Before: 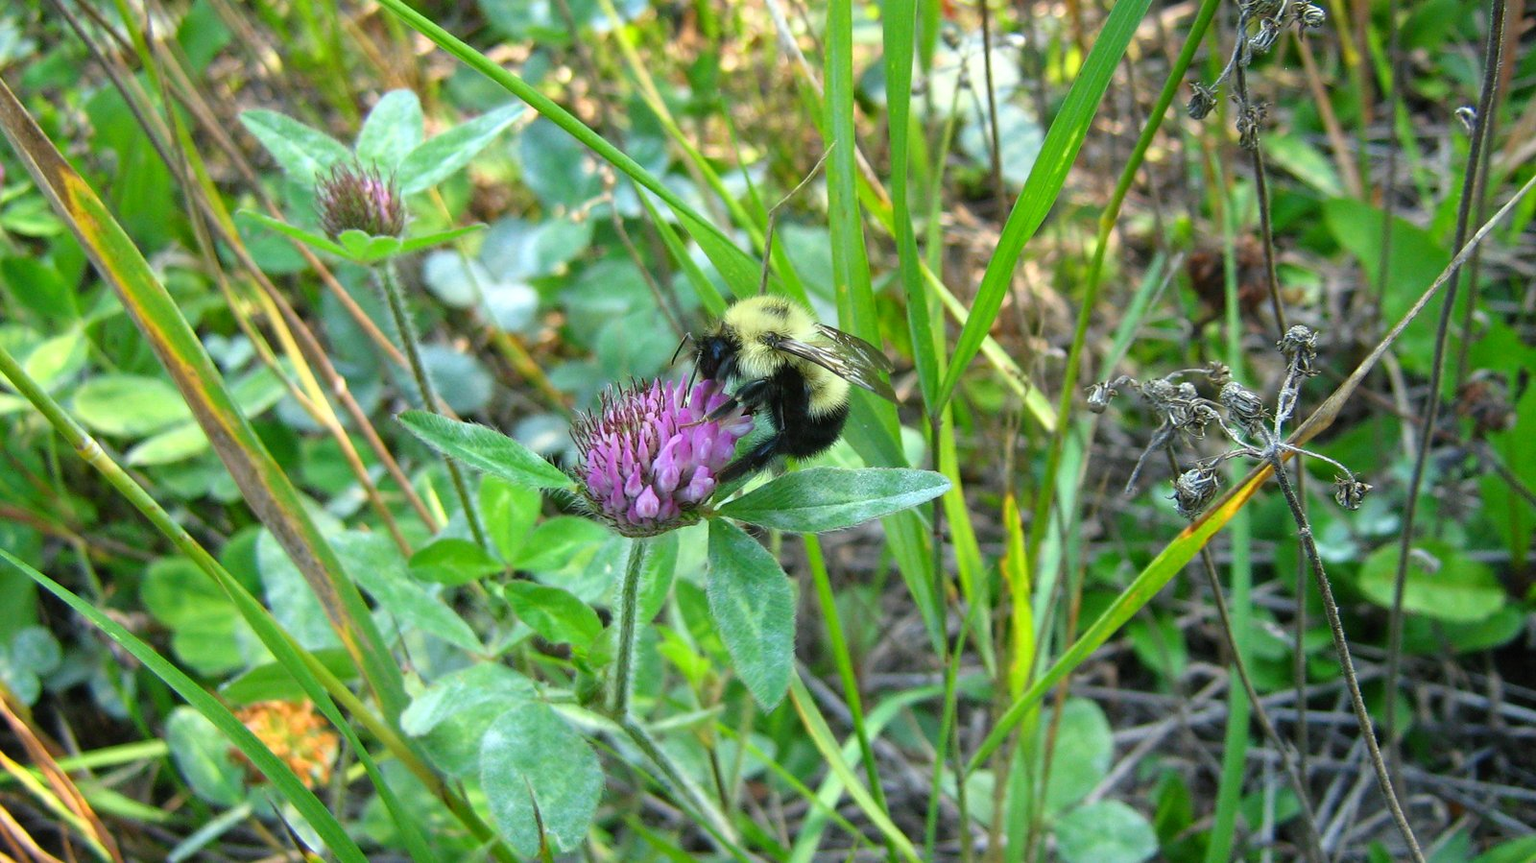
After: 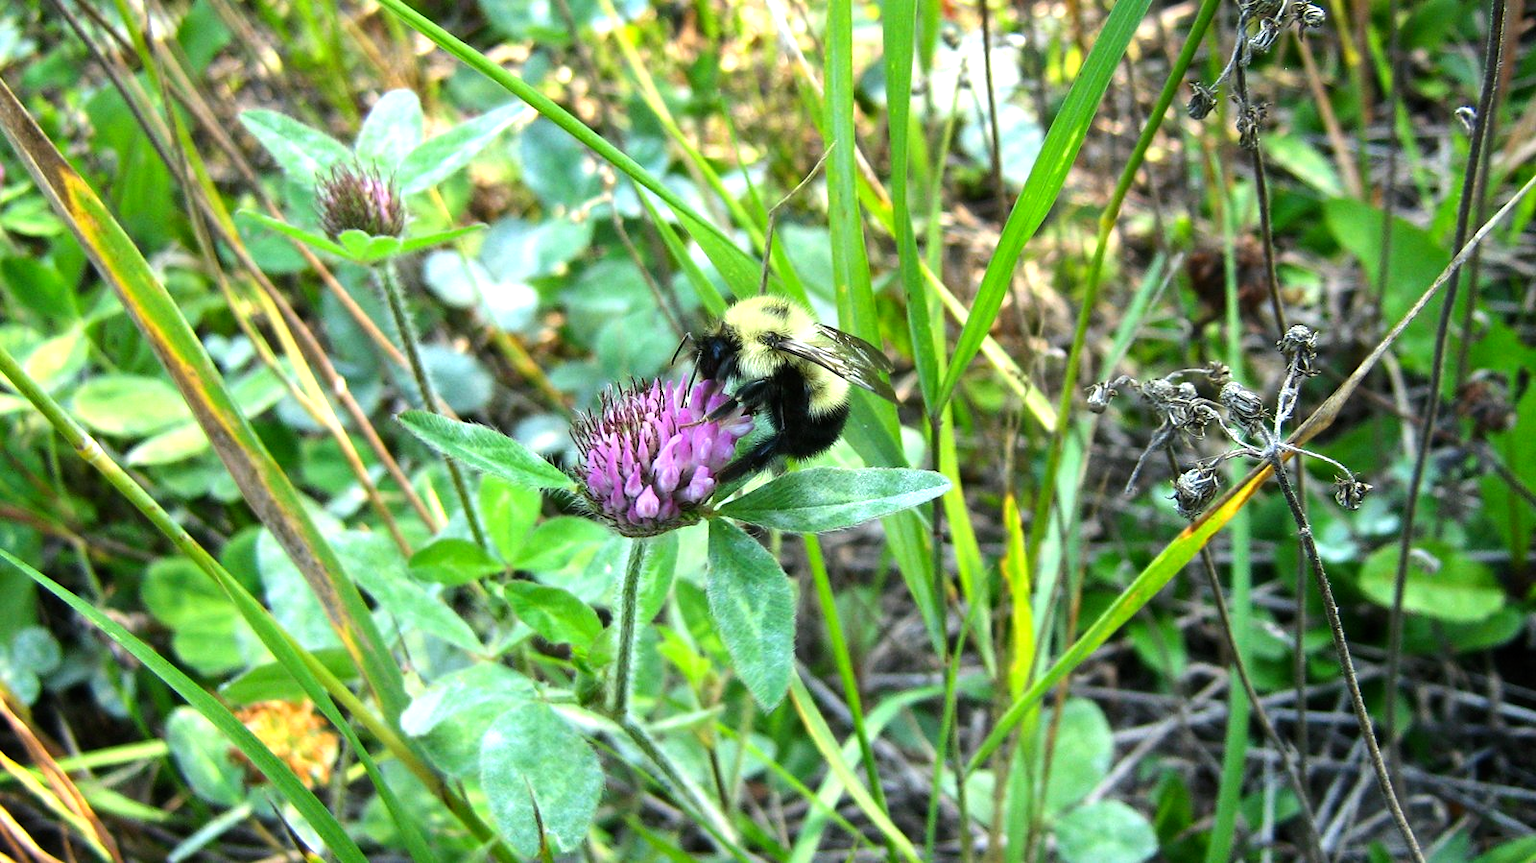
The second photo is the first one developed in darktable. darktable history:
exposure: black level correction 0.002, compensate highlight preservation false
tone equalizer: -8 EV -0.75 EV, -7 EV -0.7 EV, -6 EV -0.6 EV, -5 EV -0.4 EV, -3 EV 0.4 EV, -2 EV 0.6 EV, -1 EV 0.7 EV, +0 EV 0.75 EV, edges refinement/feathering 500, mask exposure compensation -1.57 EV, preserve details no
